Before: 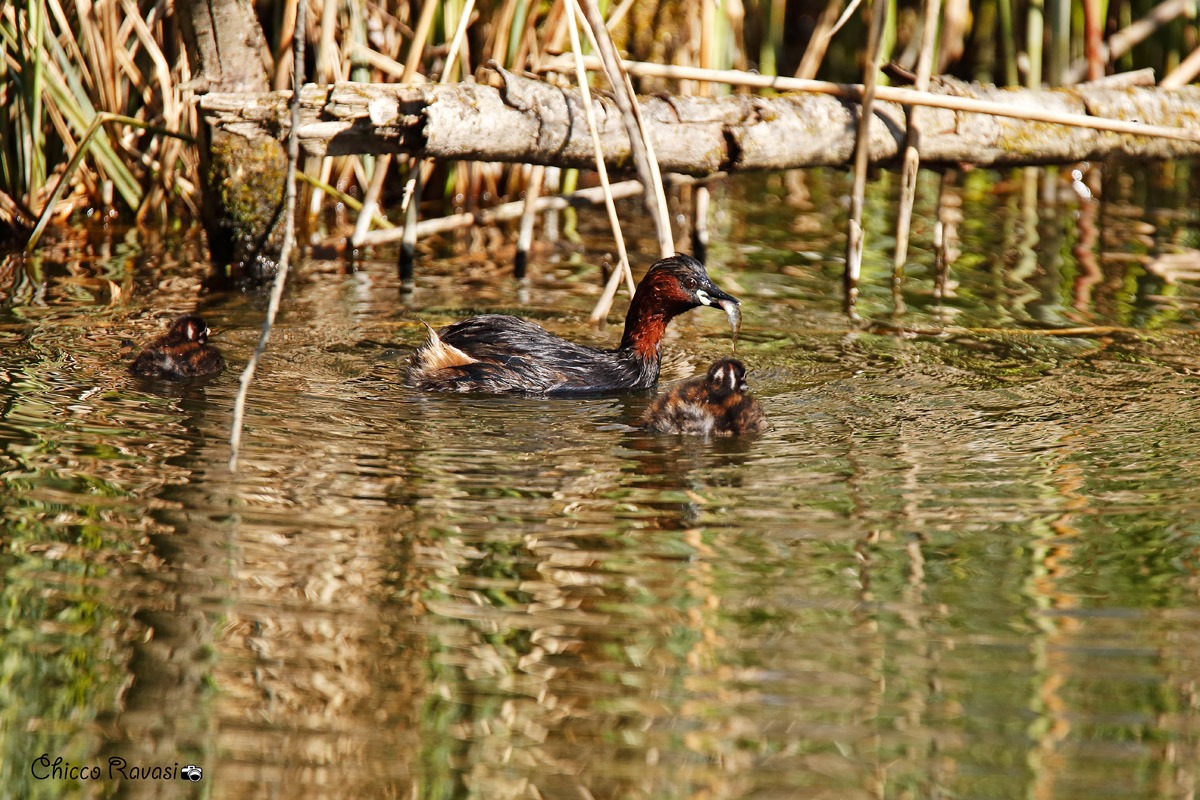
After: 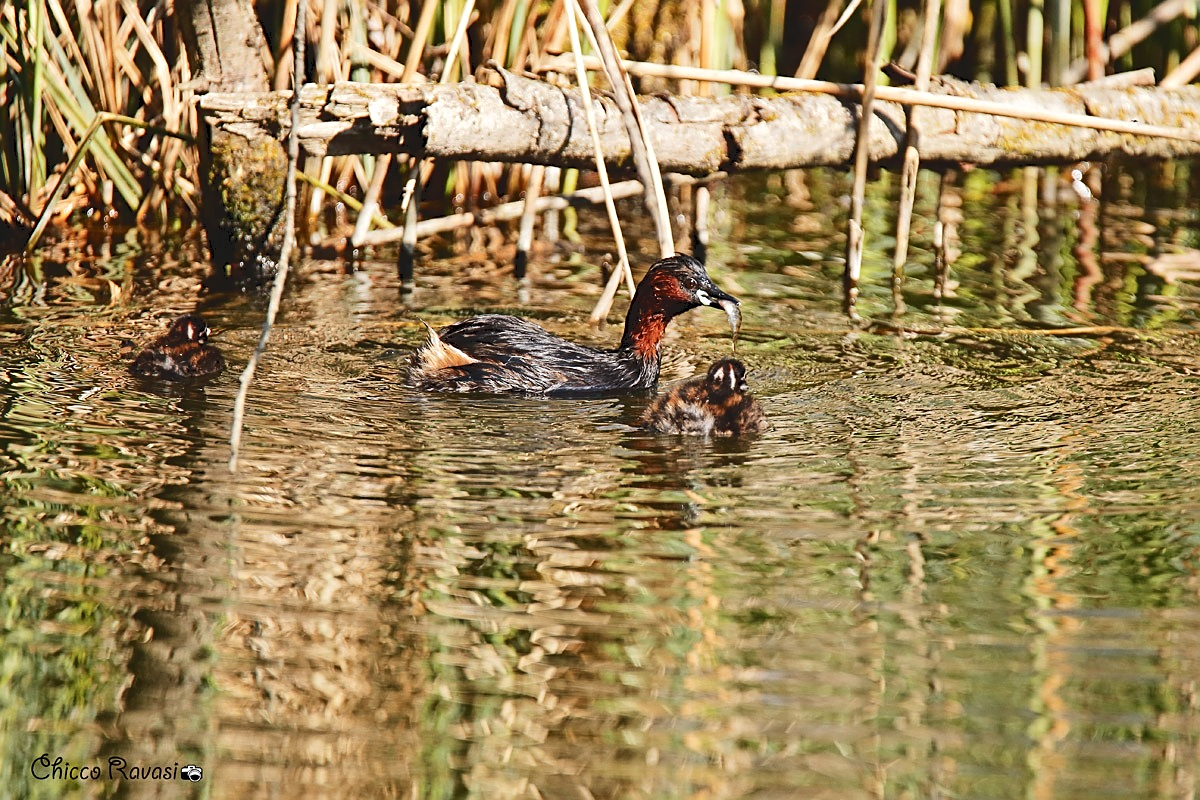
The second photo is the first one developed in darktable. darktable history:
tone curve: curves: ch0 [(0, 0) (0.003, 0.09) (0.011, 0.095) (0.025, 0.097) (0.044, 0.108) (0.069, 0.117) (0.1, 0.129) (0.136, 0.151) (0.177, 0.185) (0.224, 0.229) (0.277, 0.299) (0.335, 0.379) (0.399, 0.469) (0.468, 0.55) (0.543, 0.629) (0.623, 0.702) (0.709, 0.775) (0.801, 0.85) (0.898, 0.91) (1, 1)], color space Lab, independent channels, preserve colors none
sharpen: on, module defaults
